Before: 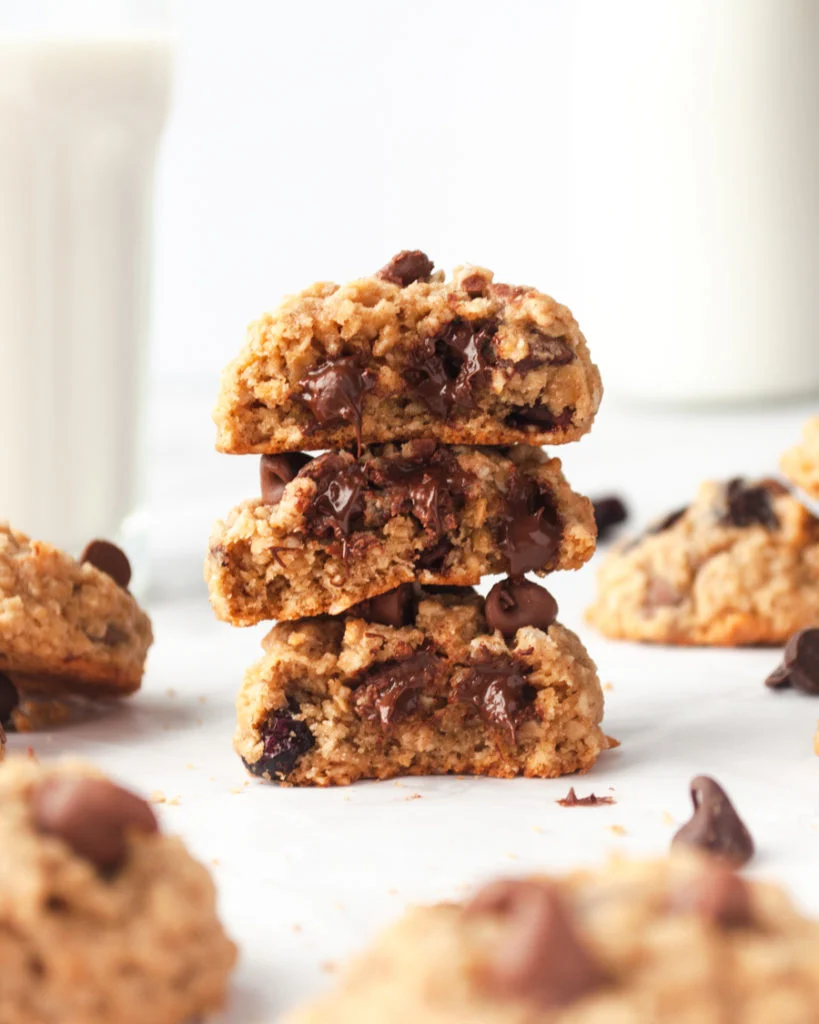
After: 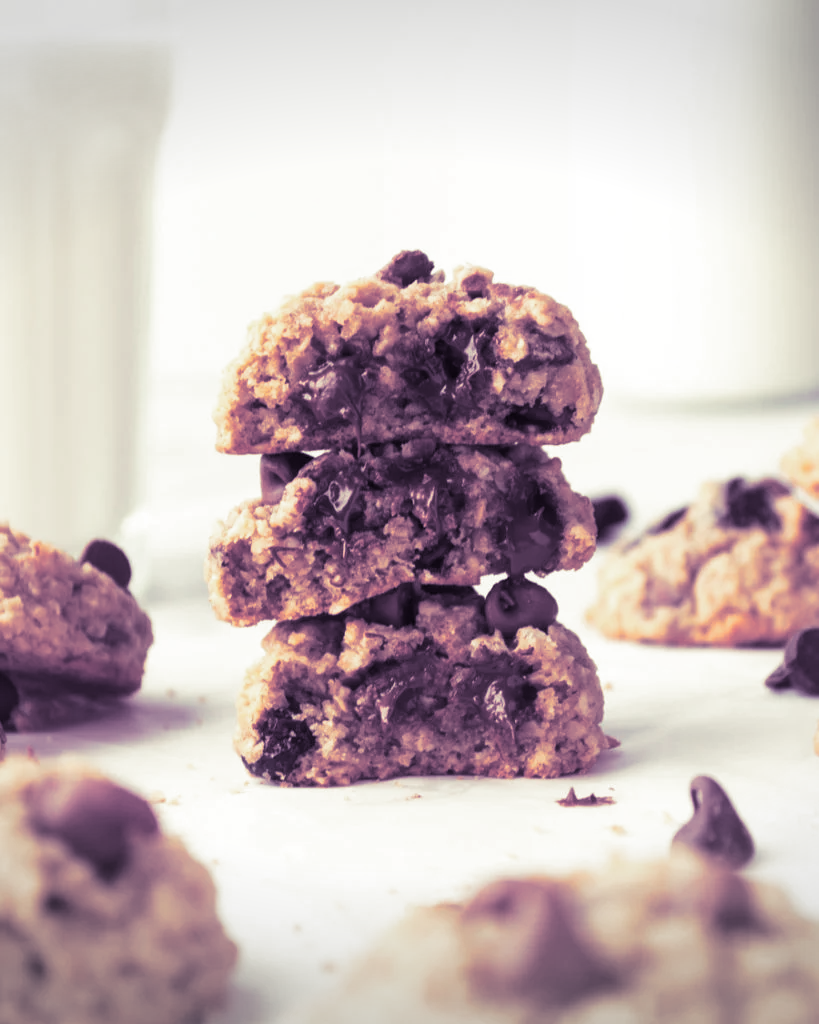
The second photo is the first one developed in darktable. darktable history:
color contrast: blue-yellow contrast 0.7
split-toning: shadows › hue 266.4°, shadows › saturation 0.4, highlights › hue 61.2°, highlights › saturation 0.3, compress 0%
vignetting: fall-off start 100%, brightness -0.282, width/height ratio 1.31
